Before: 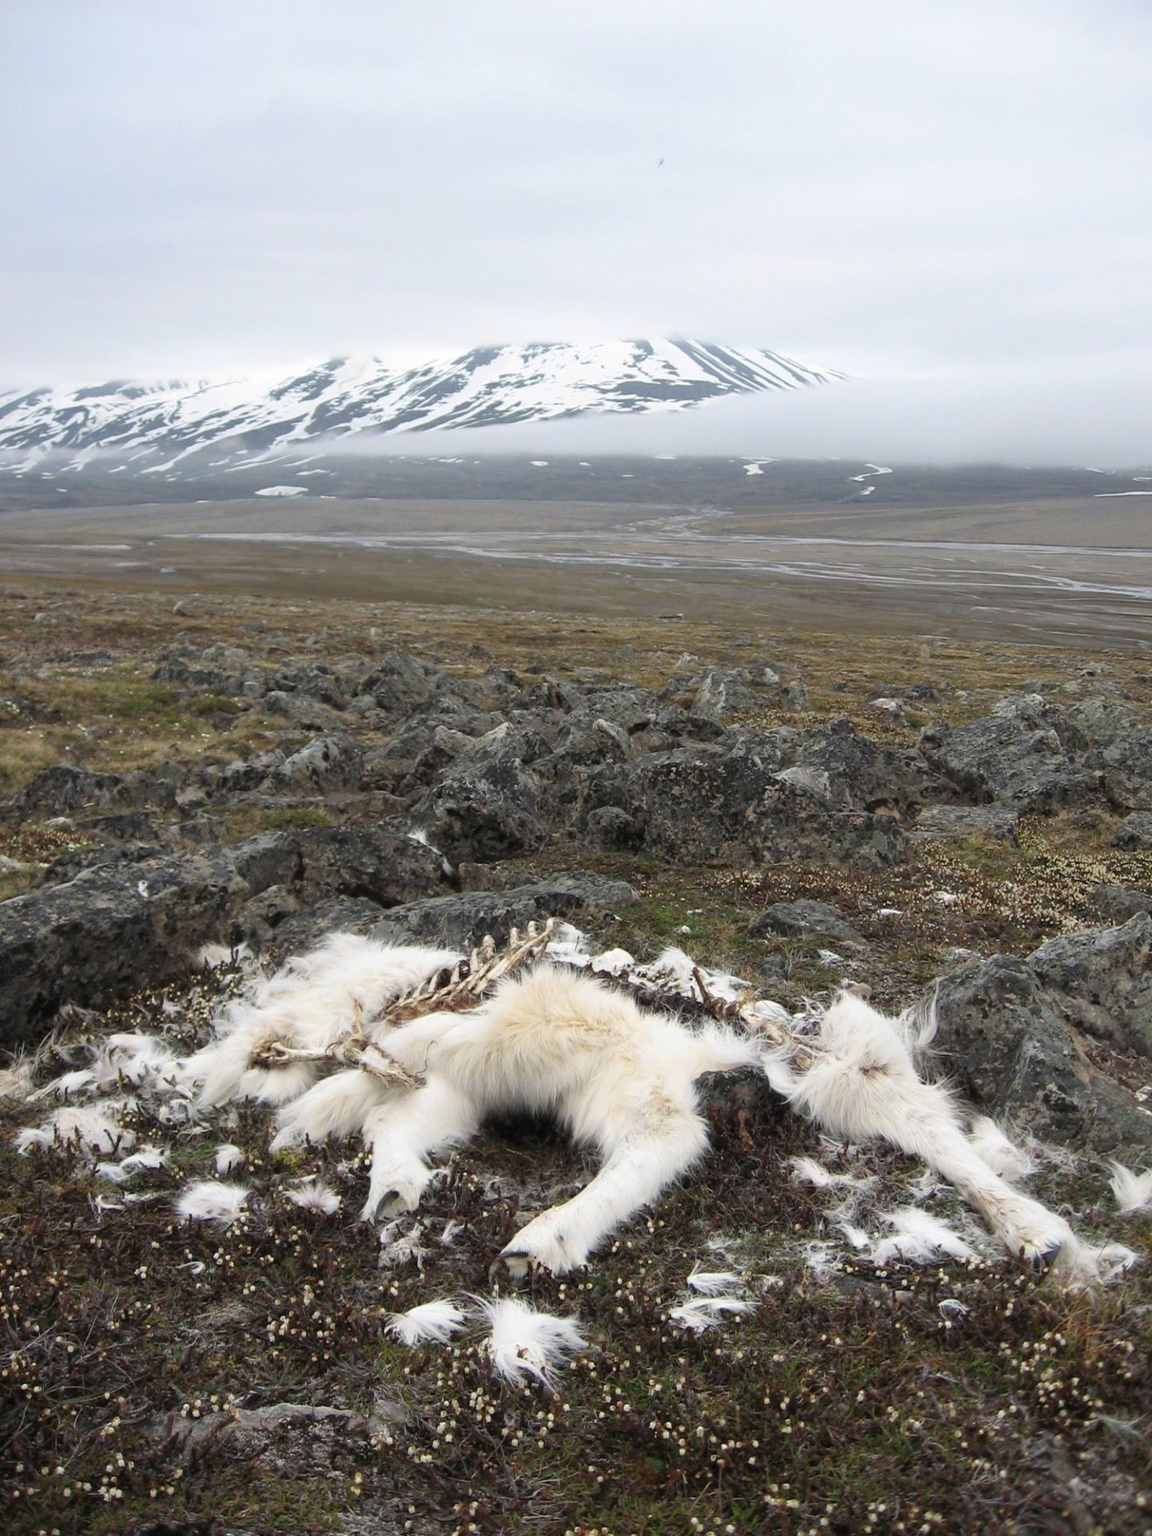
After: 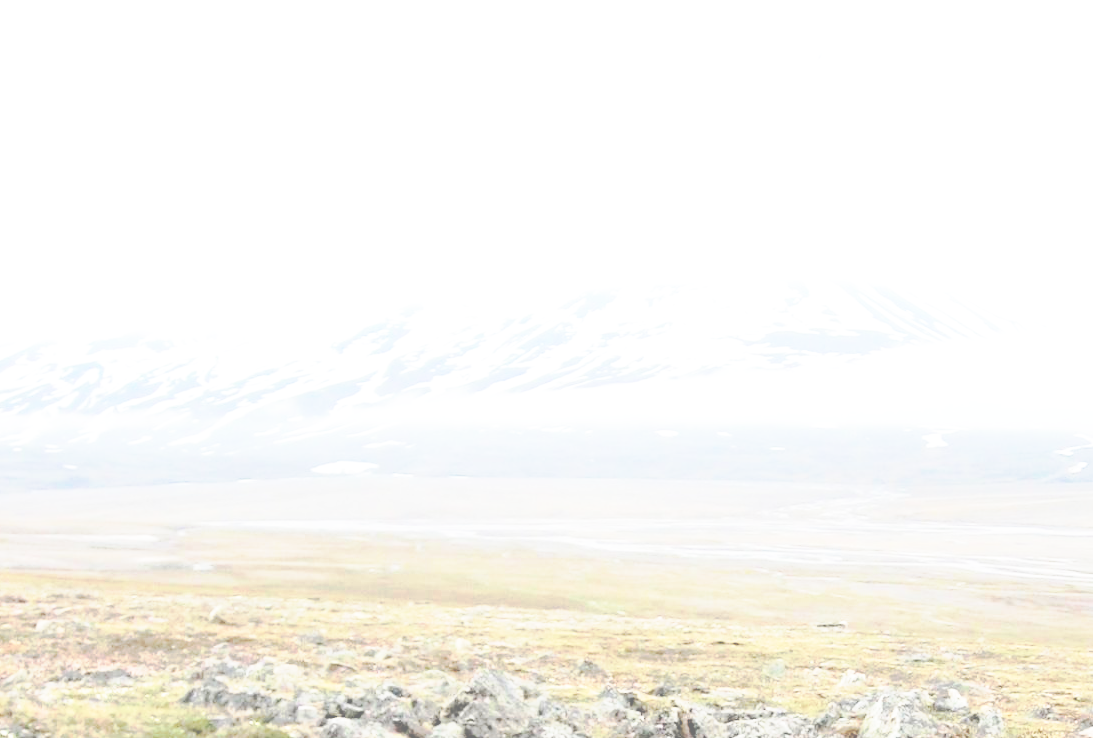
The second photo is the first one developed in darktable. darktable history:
tone equalizer: -7 EV 0.158 EV, -6 EV 0.565 EV, -5 EV 1.14 EV, -4 EV 1.33 EV, -3 EV 1.17 EV, -2 EV 0.6 EV, -1 EV 0.146 EV, edges refinement/feathering 500, mask exposure compensation -1.57 EV, preserve details no
base curve: curves: ch0 [(0, 0) (0.007, 0.004) (0.027, 0.03) (0.046, 0.07) (0.207, 0.54) (0.442, 0.872) (0.673, 0.972) (1, 1)], preserve colors none
tone curve: curves: ch0 [(0, 0) (0.003, 0.464) (0.011, 0.464) (0.025, 0.464) (0.044, 0.464) (0.069, 0.464) (0.1, 0.463) (0.136, 0.463) (0.177, 0.464) (0.224, 0.469) (0.277, 0.482) (0.335, 0.501) (0.399, 0.53) (0.468, 0.567) (0.543, 0.61) (0.623, 0.663) (0.709, 0.718) (0.801, 0.779) (0.898, 0.842) (1, 1)], preserve colors none
crop: left 0.519%, top 7.644%, right 23.534%, bottom 53.907%
exposure: exposure 0.663 EV, compensate highlight preservation false
